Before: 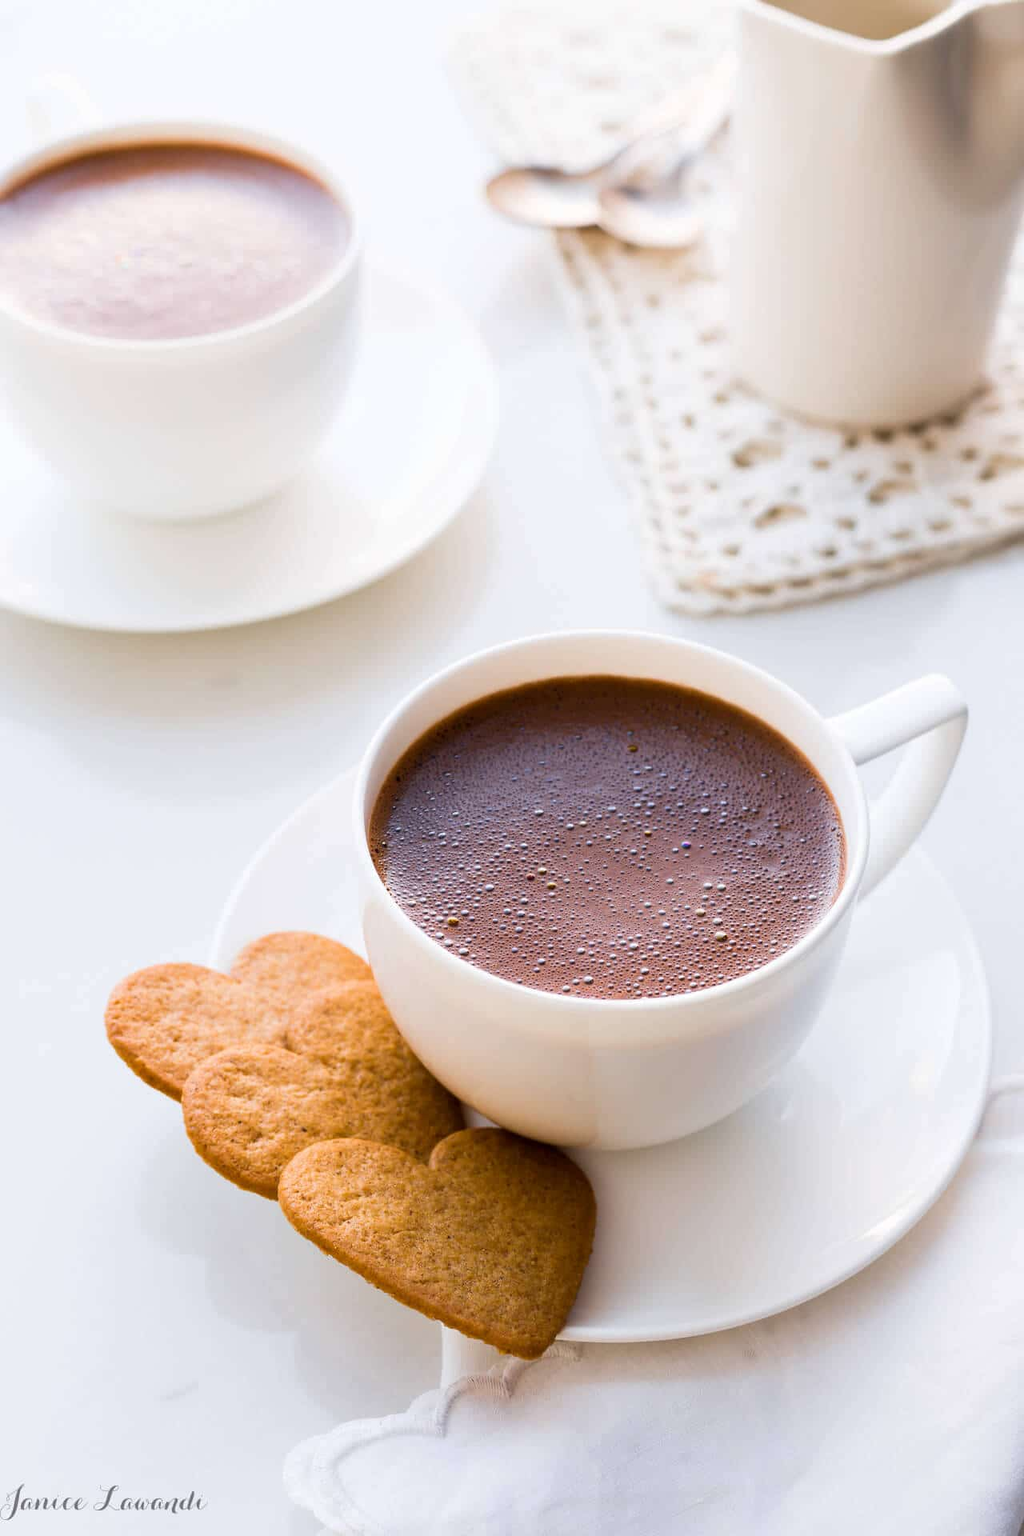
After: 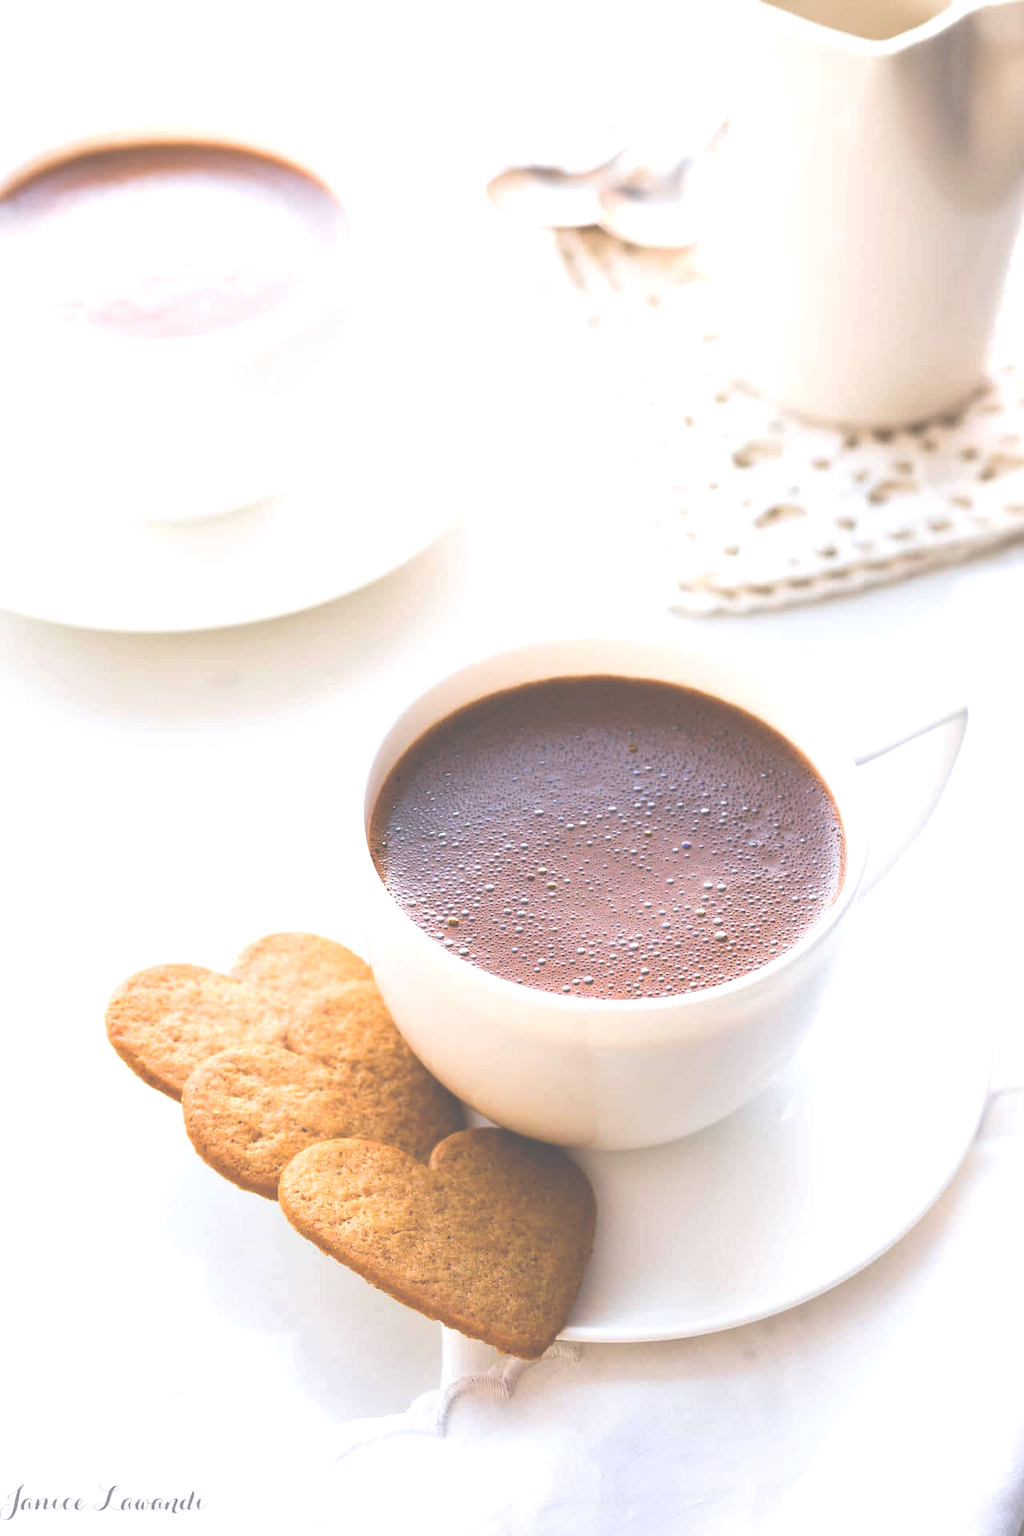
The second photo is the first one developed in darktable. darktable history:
exposure: black level correction -0.071, exposure 0.5 EV, compensate highlight preservation false
color balance: mode lift, gamma, gain (sRGB)
